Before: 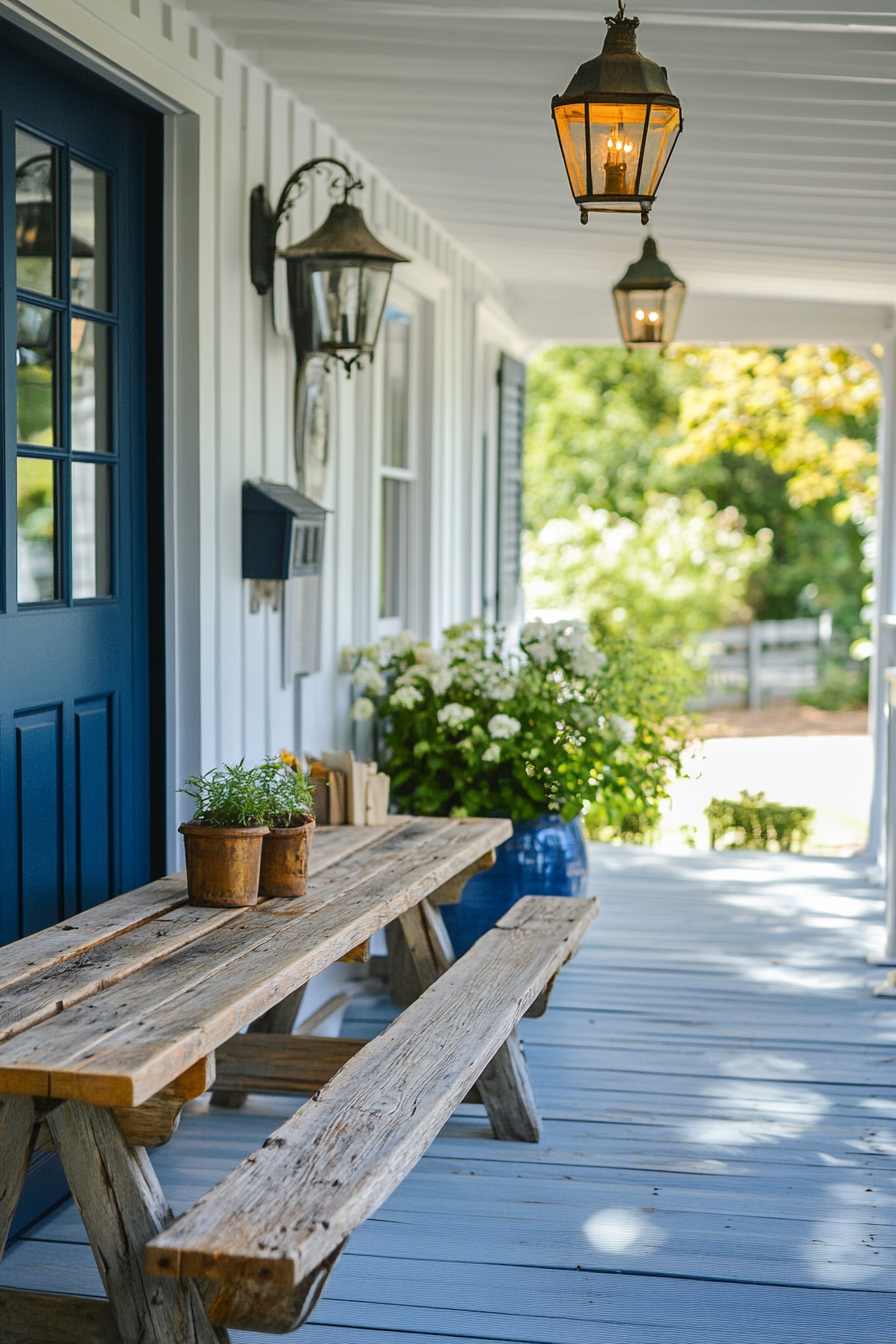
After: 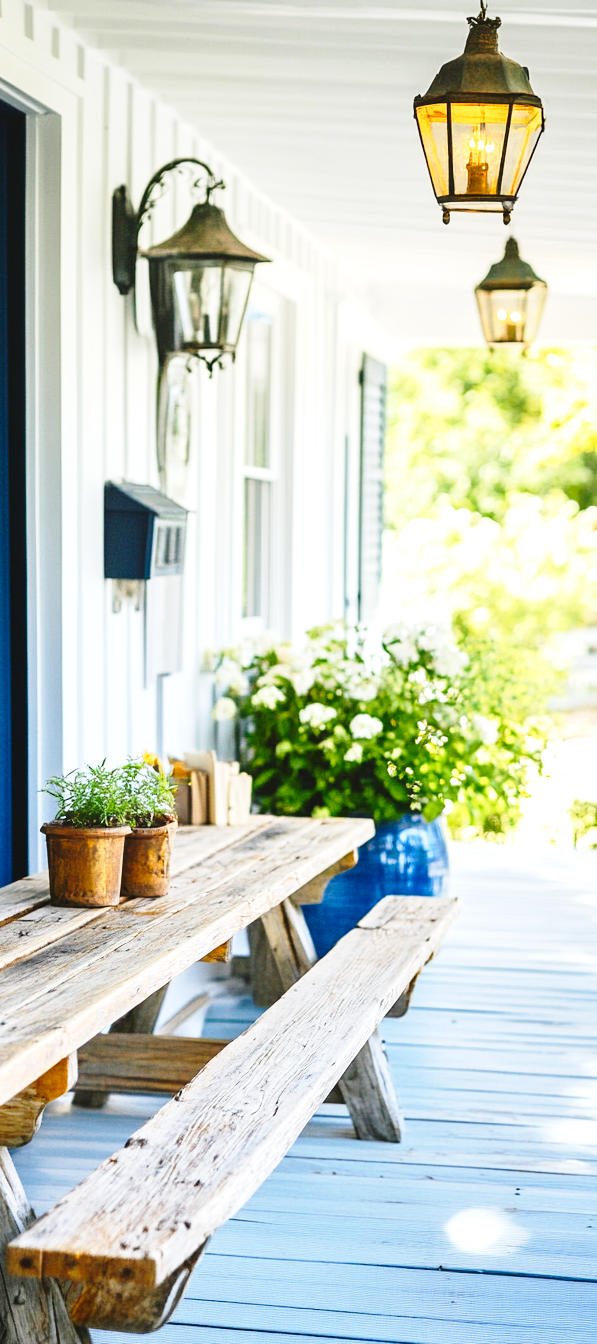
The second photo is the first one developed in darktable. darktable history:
exposure: black level correction 0, exposure 0.695 EV, compensate exposure bias true, compensate highlight preservation false
crop: left 15.433%, right 17.881%
base curve: curves: ch0 [(0, 0) (0.028, 0.03) (0.121, 0.232) (0.46, 0.748) (0.859, 0.968) (1, 1)], preserve colors none
